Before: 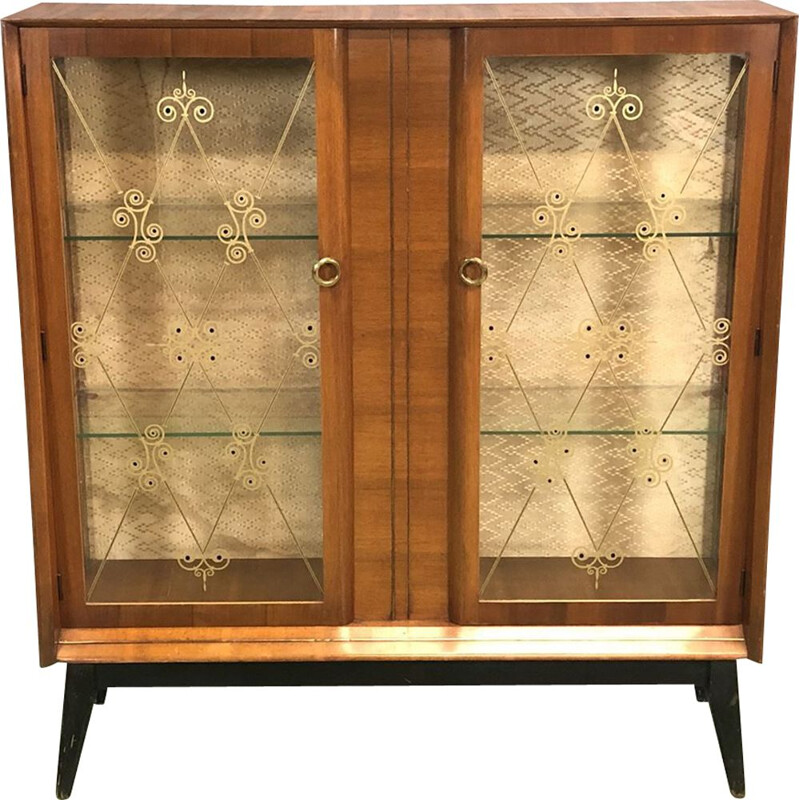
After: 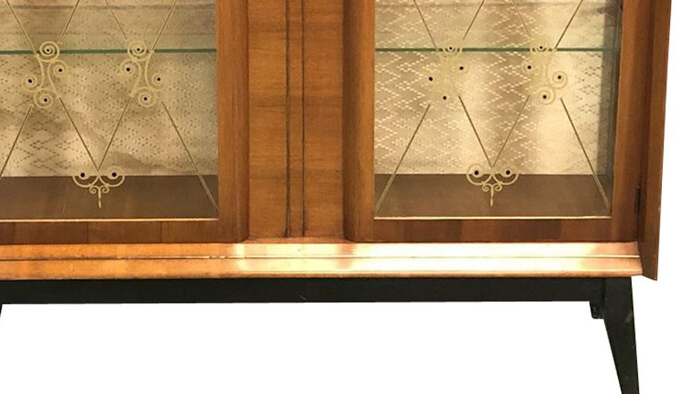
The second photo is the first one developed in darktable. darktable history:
crop and rotate: left 13.306%, top 47.882%, bottom 2.765%
